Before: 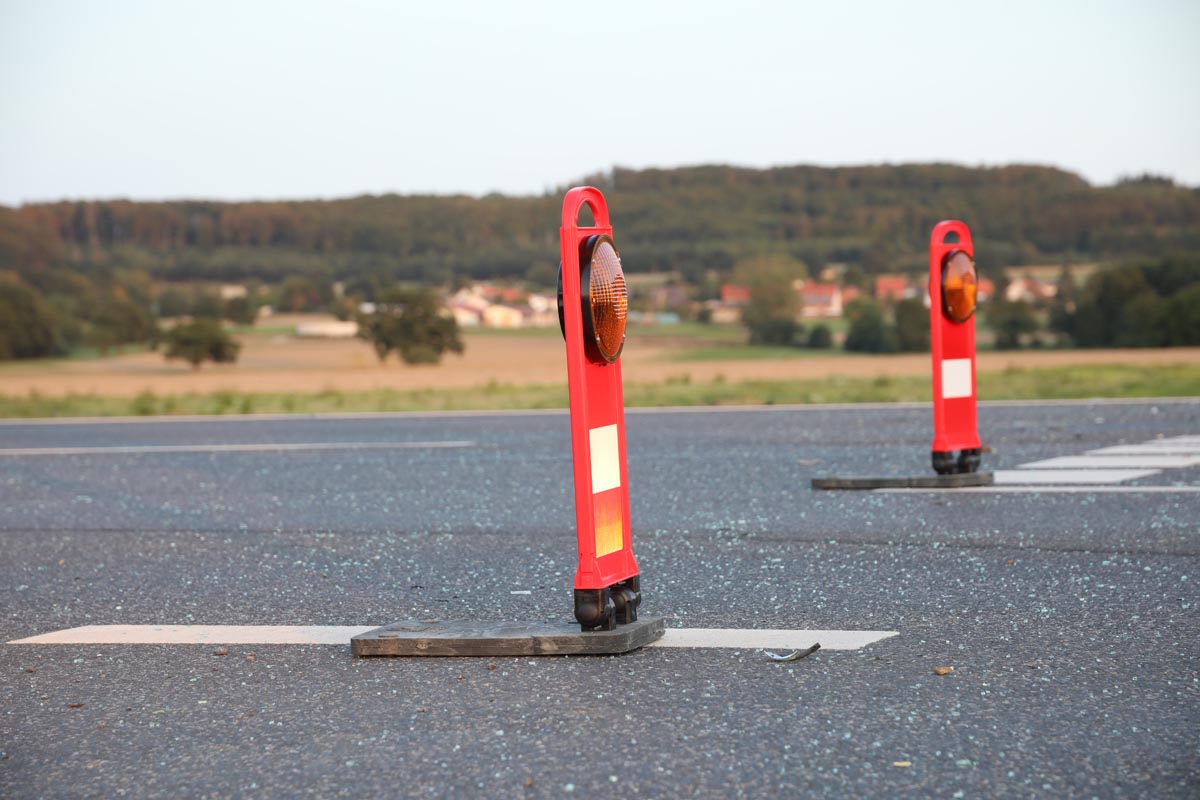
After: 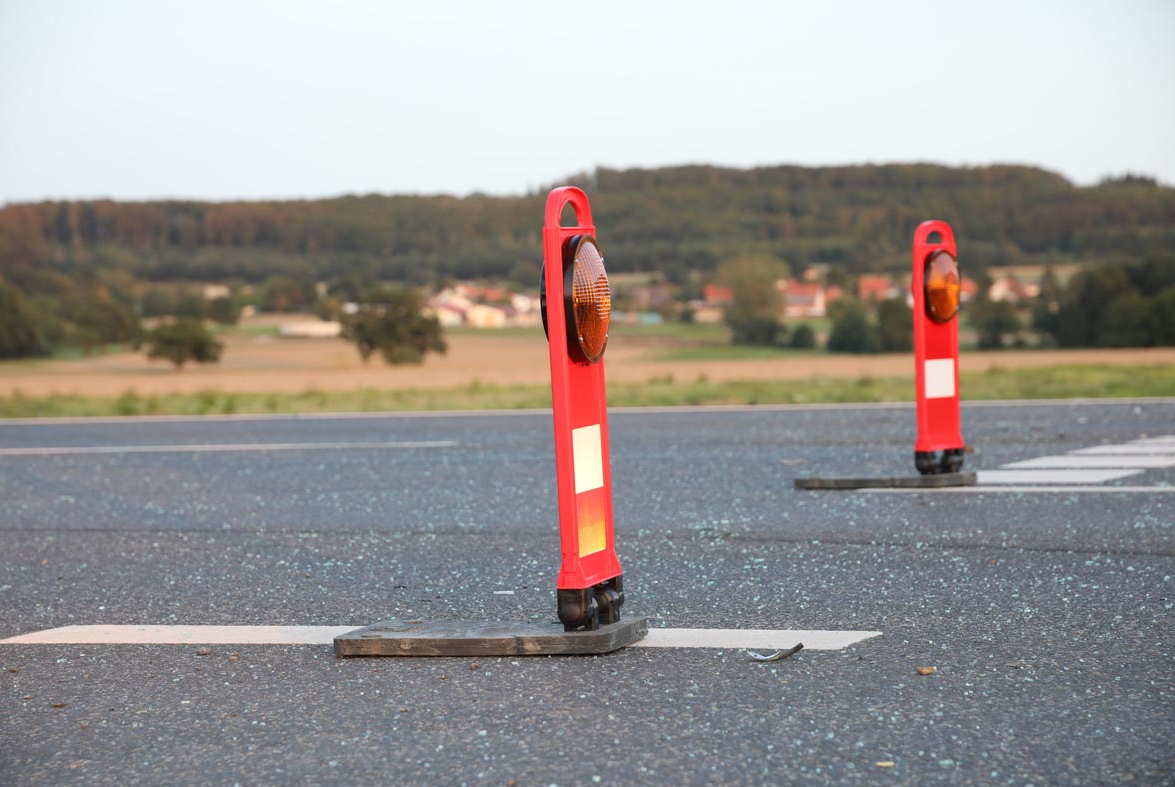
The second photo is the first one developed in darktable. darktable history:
crop and rotate: left 1.454%, right 0.6%, bottom 1.605%
